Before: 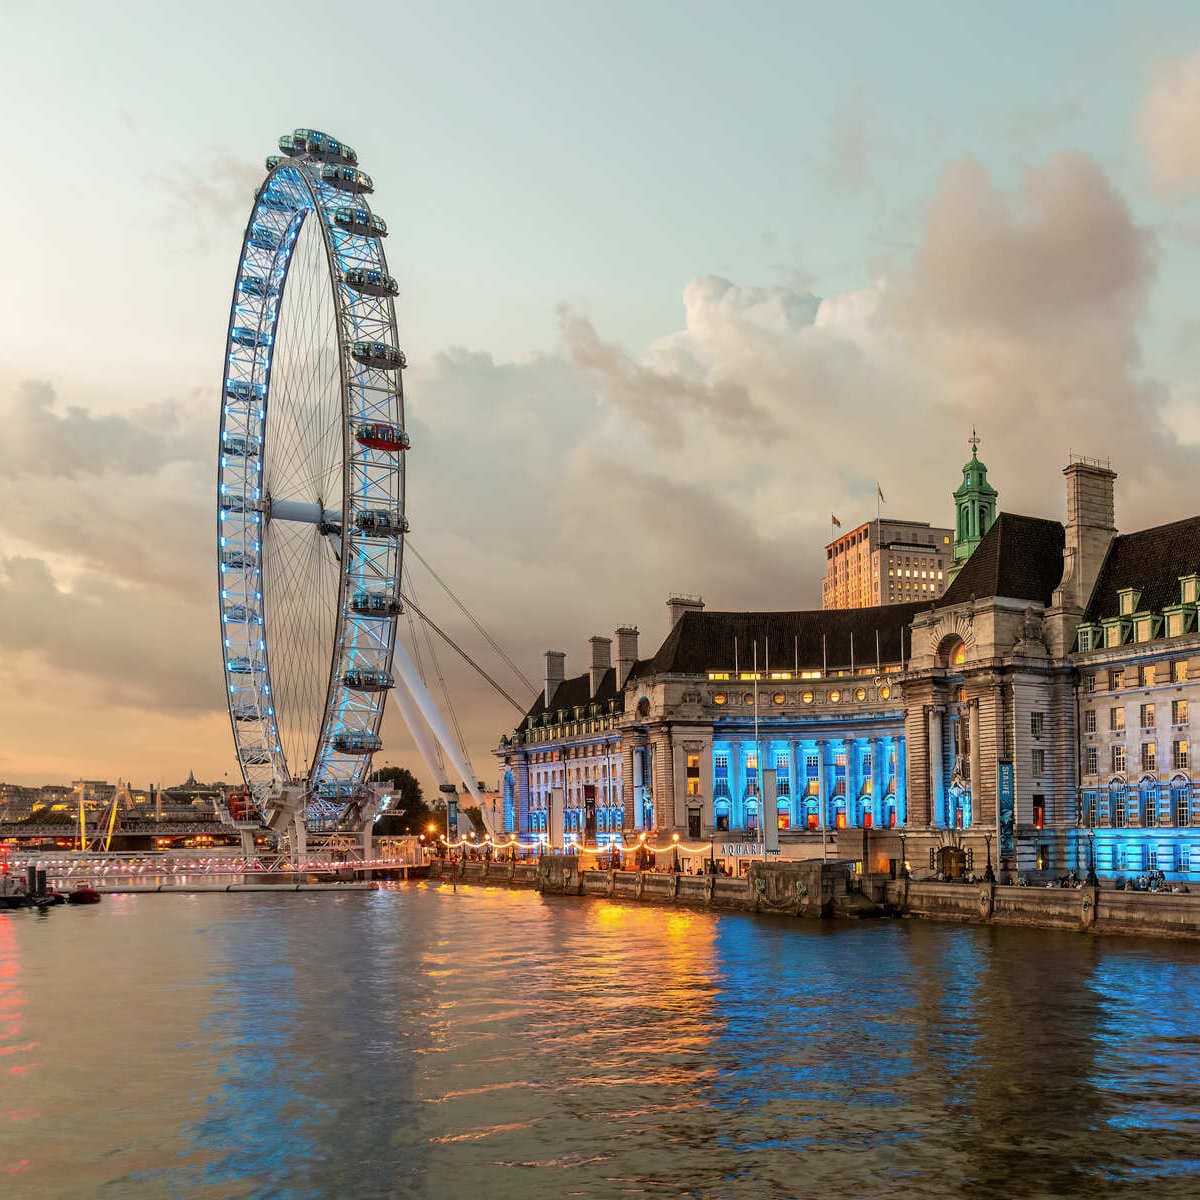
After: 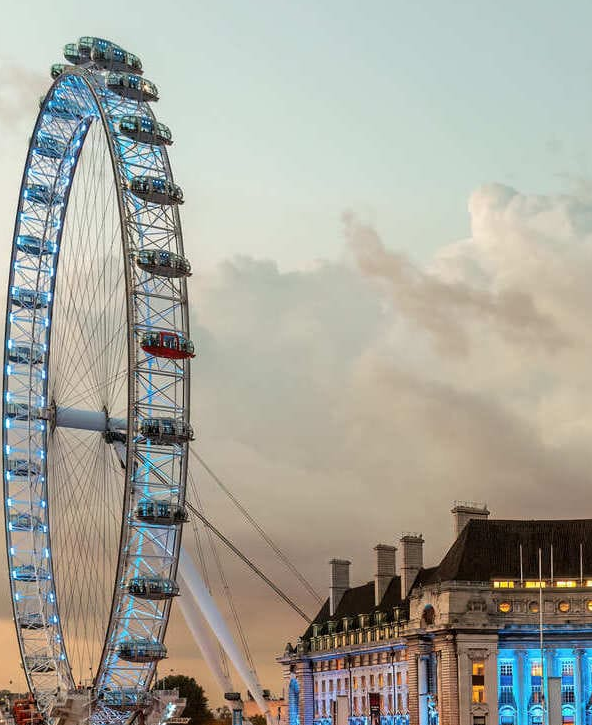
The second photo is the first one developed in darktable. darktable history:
crop: left 17.926%, top 7.744%, right 32.689%, bottom 31.759%
